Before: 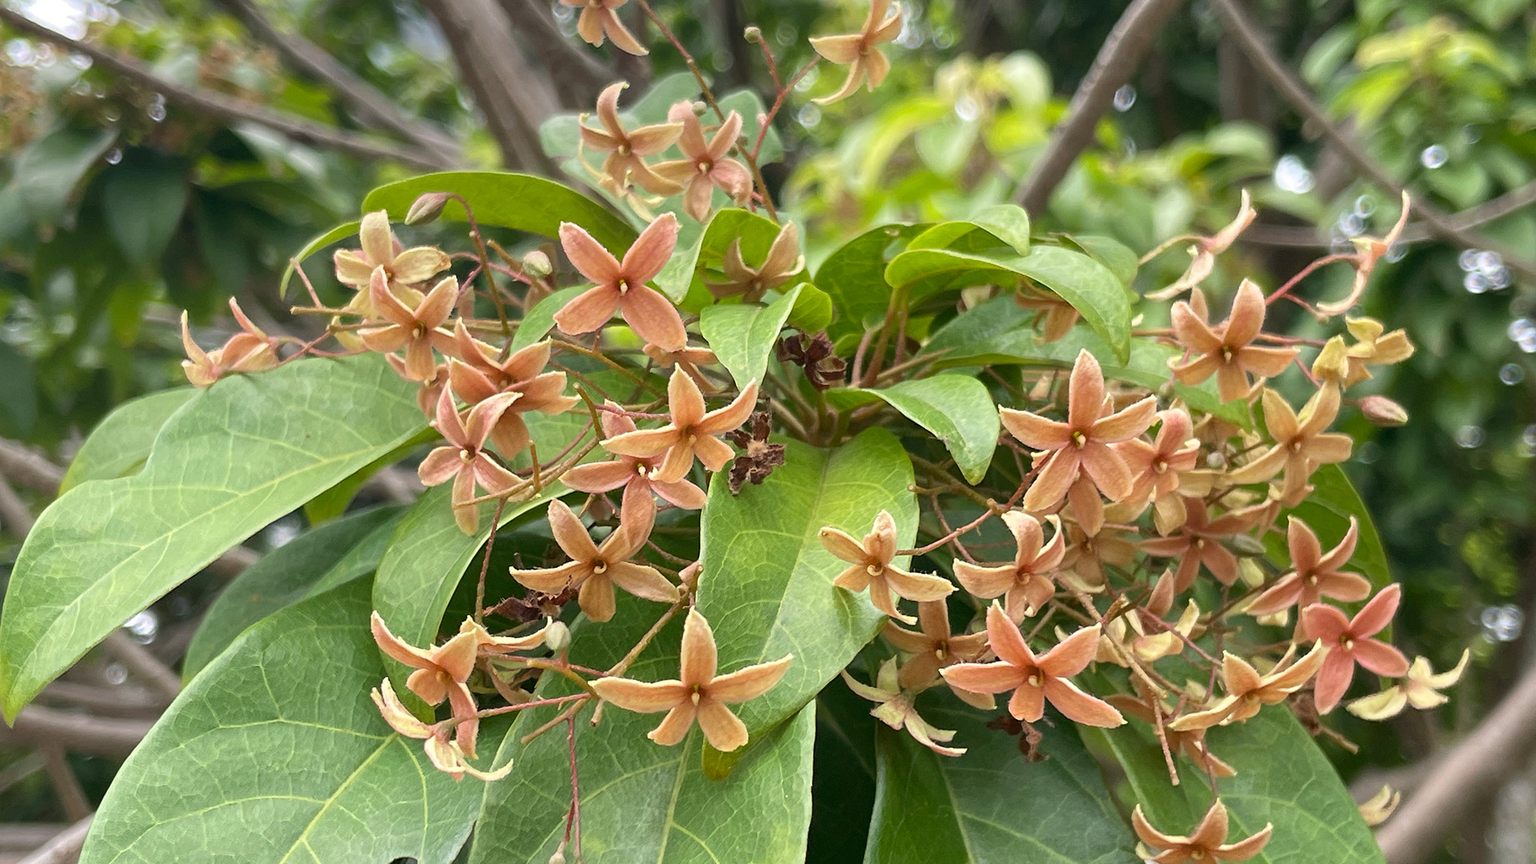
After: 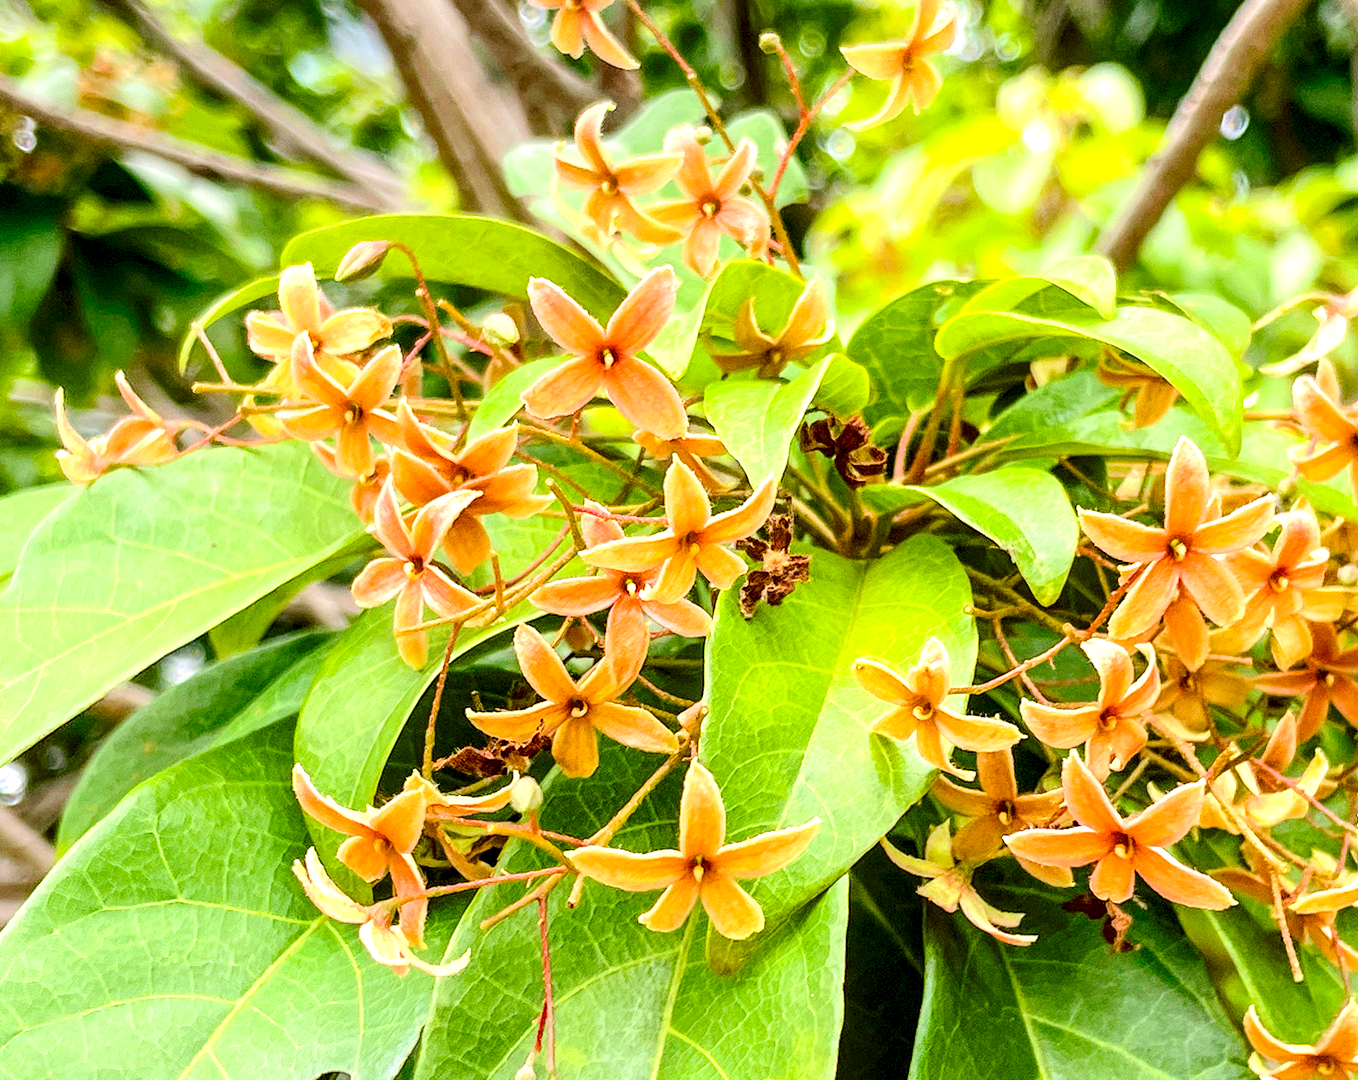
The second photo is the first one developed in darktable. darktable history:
tone equalizer: -7 EV 0.16 EV, -6 EV 0.563 EV, -5 EV 1.14 EV, -4 EV 1.31 EV, -3 EV 1.13 EV, -2 EV 0.6 EV, -1 EV 0.147 EV, edges refinement/feathering 500, mask exposure compensation -1.57 EV, preserve details no
crop and rotate: left 8.924%, right 20.327%
exposure: exposure 0.212 EV, compensate highlight preservation false
color balance rgb: shadows lift › chroma 2.006%, shadows lift › hue 187.02°, linear chroma grading › global chroma 22.667%, perceptual saturation grading › global saturation 55.85%, perceptual saturation grading › highlights -50.139%, perceptual saturation grading › mid-tones 40.002%, perceptual saturation grading › shadows 30.517%, global vibrance 20%
local contrast: highlights 65%, shadows 54%, detail 168%, midtone range 0.513
levels: mode automatic, white 99.94%, levels [0.055, 0.477, 0.9]
color correction: highlights a* -0.426, highlights b* 0.179, shadows a* 4.99, shadows b* 20.22
